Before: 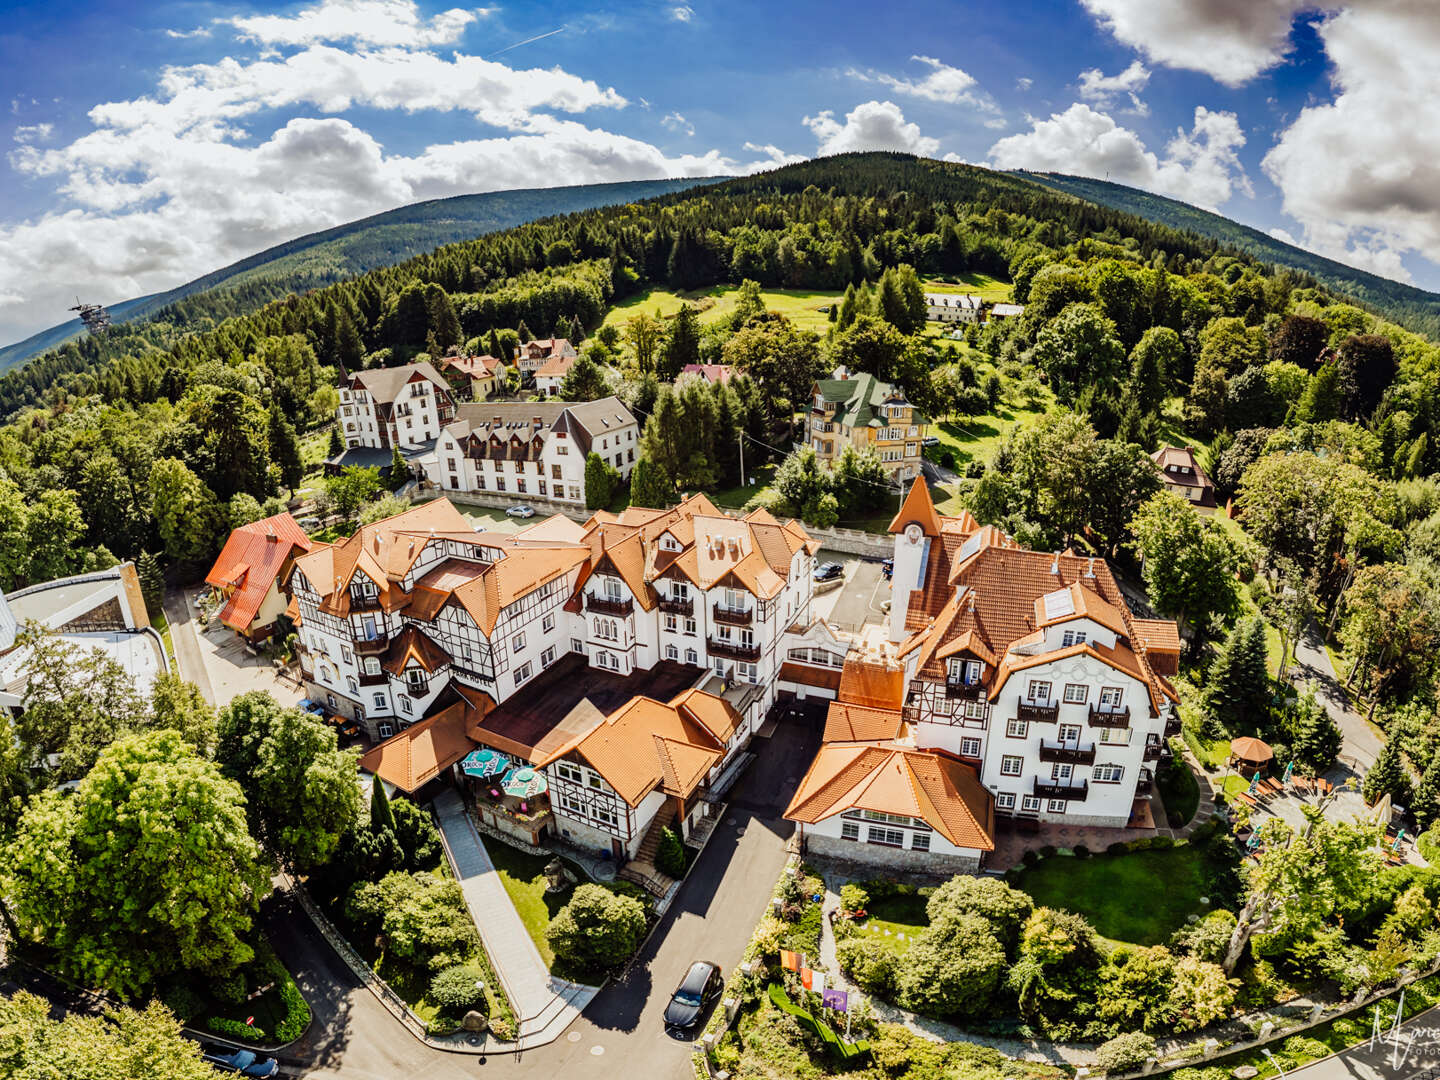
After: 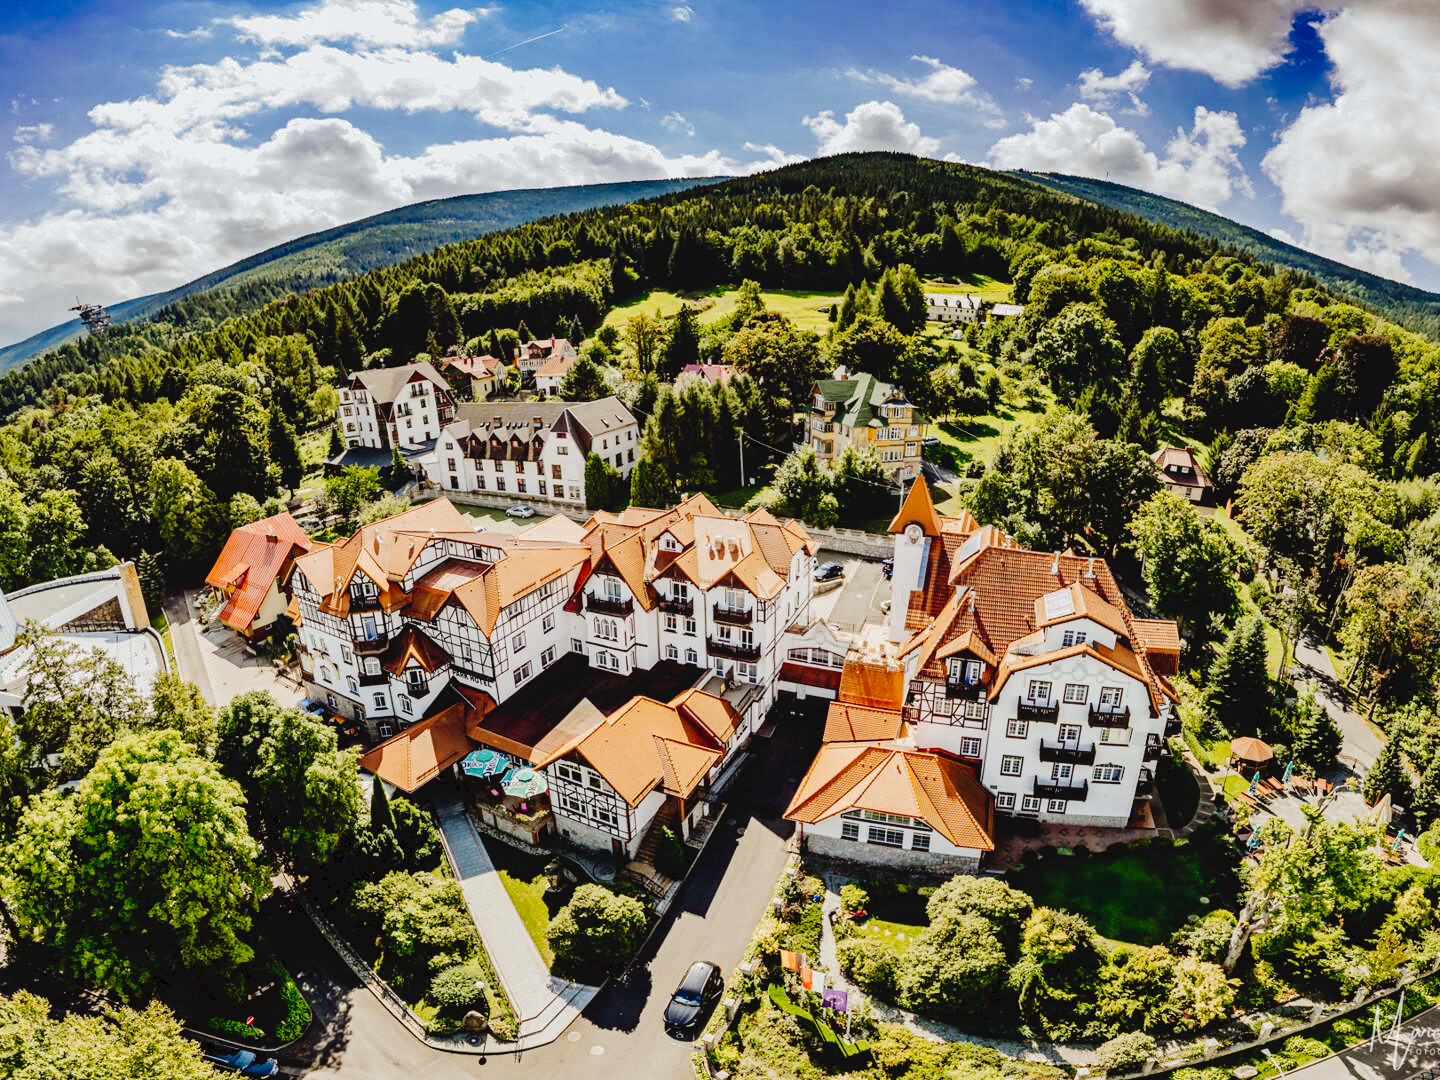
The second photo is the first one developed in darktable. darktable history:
tone curve: curves: ch0 [(0, 0) (0.003, 0.048) (0.011, 0.048) (0.025, 0.048) (0.044, 0.049) (0.069, 0.048) (0.1, 0.052) (0.136, 0.071) (0.177, 0.109) (0.224, 0.157) (0.277, 0.233) (0.335, 0.32) (0.399, 0.404) (0.468, 0.496) (0.543, 0.582) (0.623, 0.653) (0.709, 0.738) (0.801, 0.811) (0.898, 0.895) (1, 1)], preserve colors none
